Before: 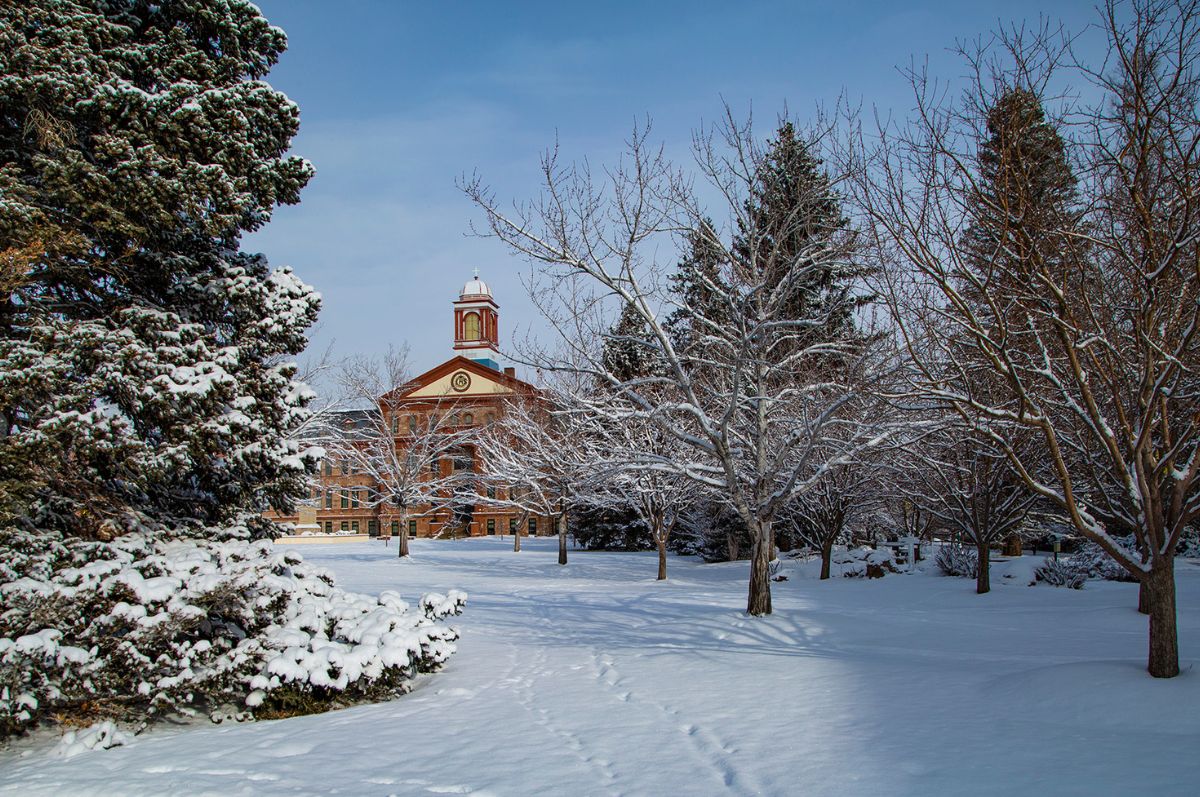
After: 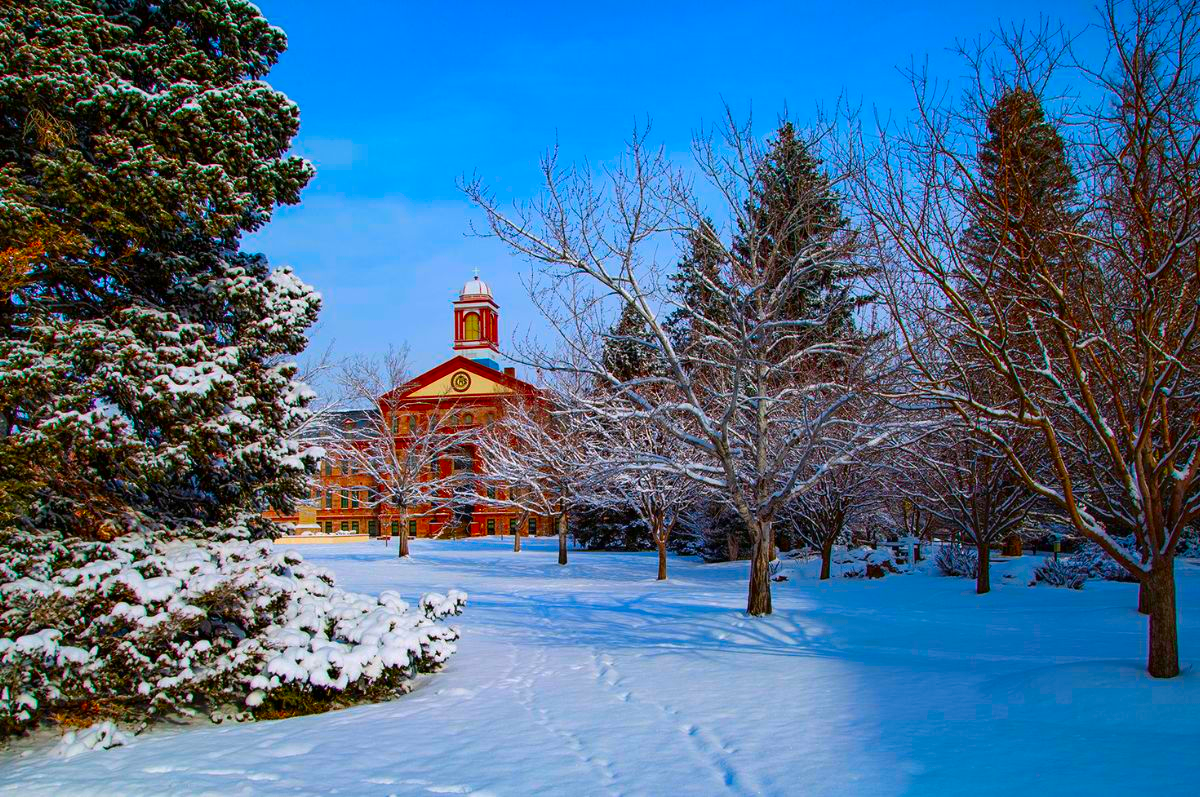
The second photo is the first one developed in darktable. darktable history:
color correction: highlights a* 1.59, highlights b* -1.7, saturation 2.48
contrast brightness saturation: contrast 0.03, brightness -0.04
